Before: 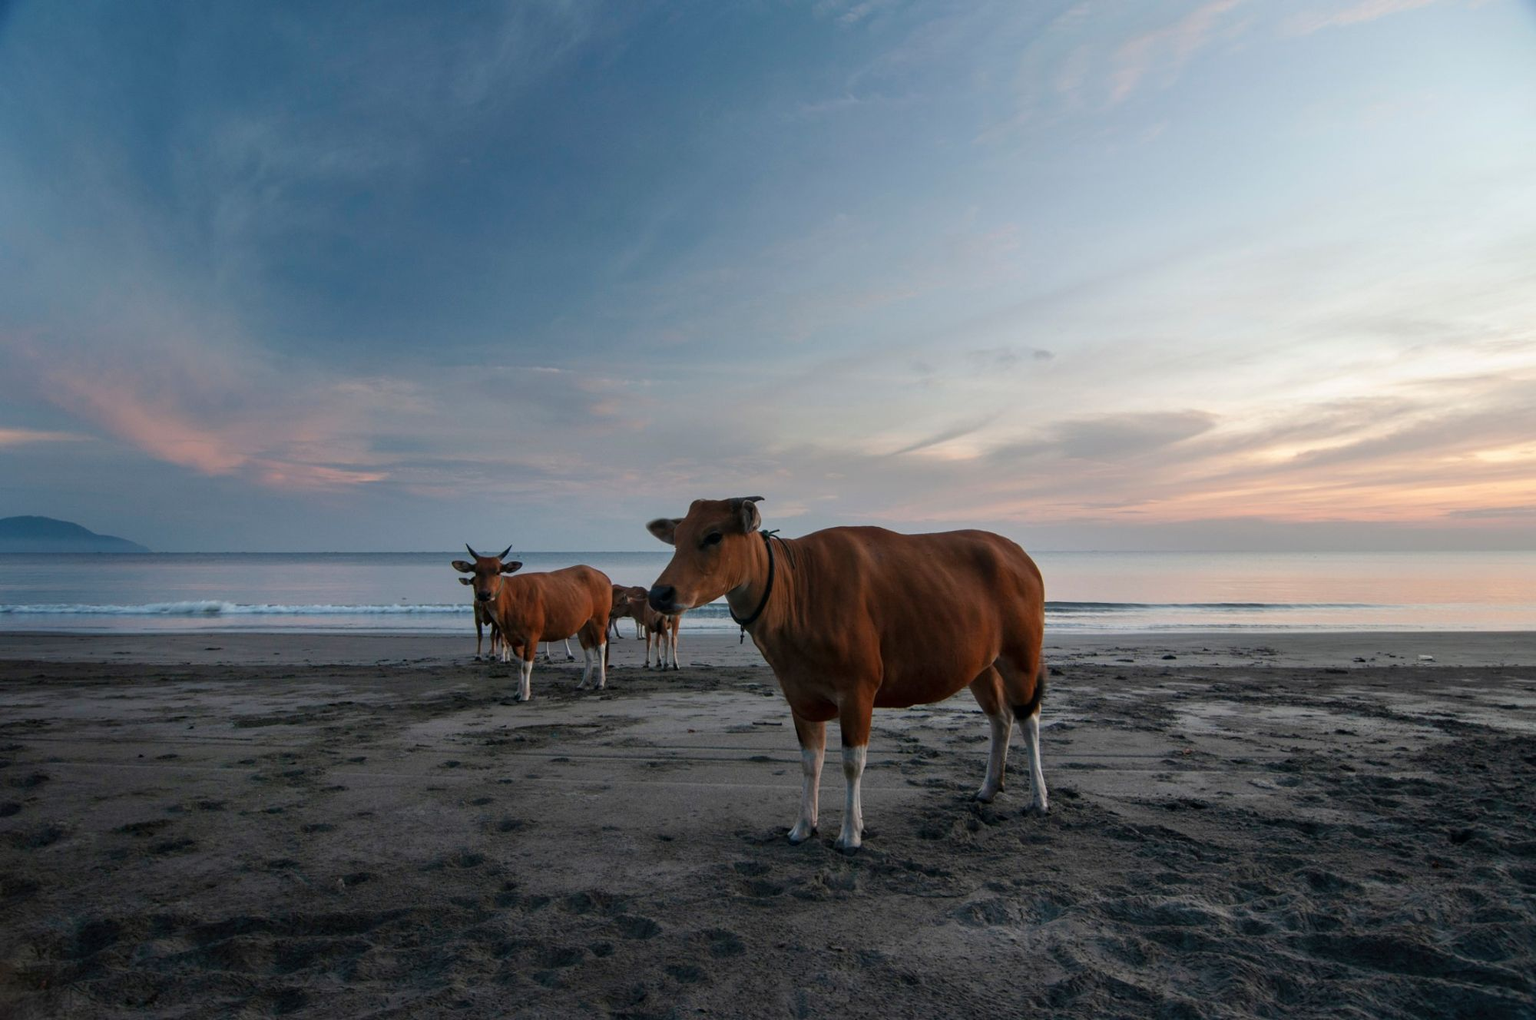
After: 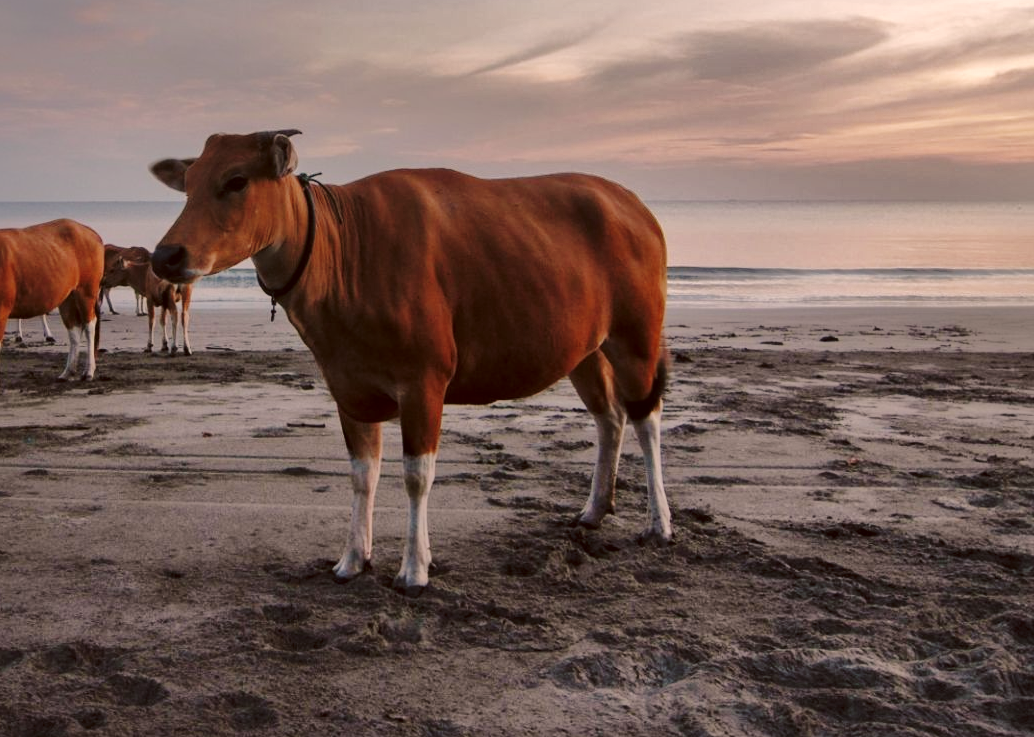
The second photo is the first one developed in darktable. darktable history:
color correction: highlights a* 10.22, highlights b* 9.7, shadows a* 8.8, shadows b* 7.94, saturation 0.785
crop: left 34.678%, top 38.945%, right 13.589%, bottom 5.483%
shadows and highlights: shadows 39.09, highlights -75.03
base curve: curves: ch0 [(0, 0) (0.028, 0.03) (0.121, 0.232) (0.46, 0.748) (0.859, 0.968) (1, 1)], preserve colors none
